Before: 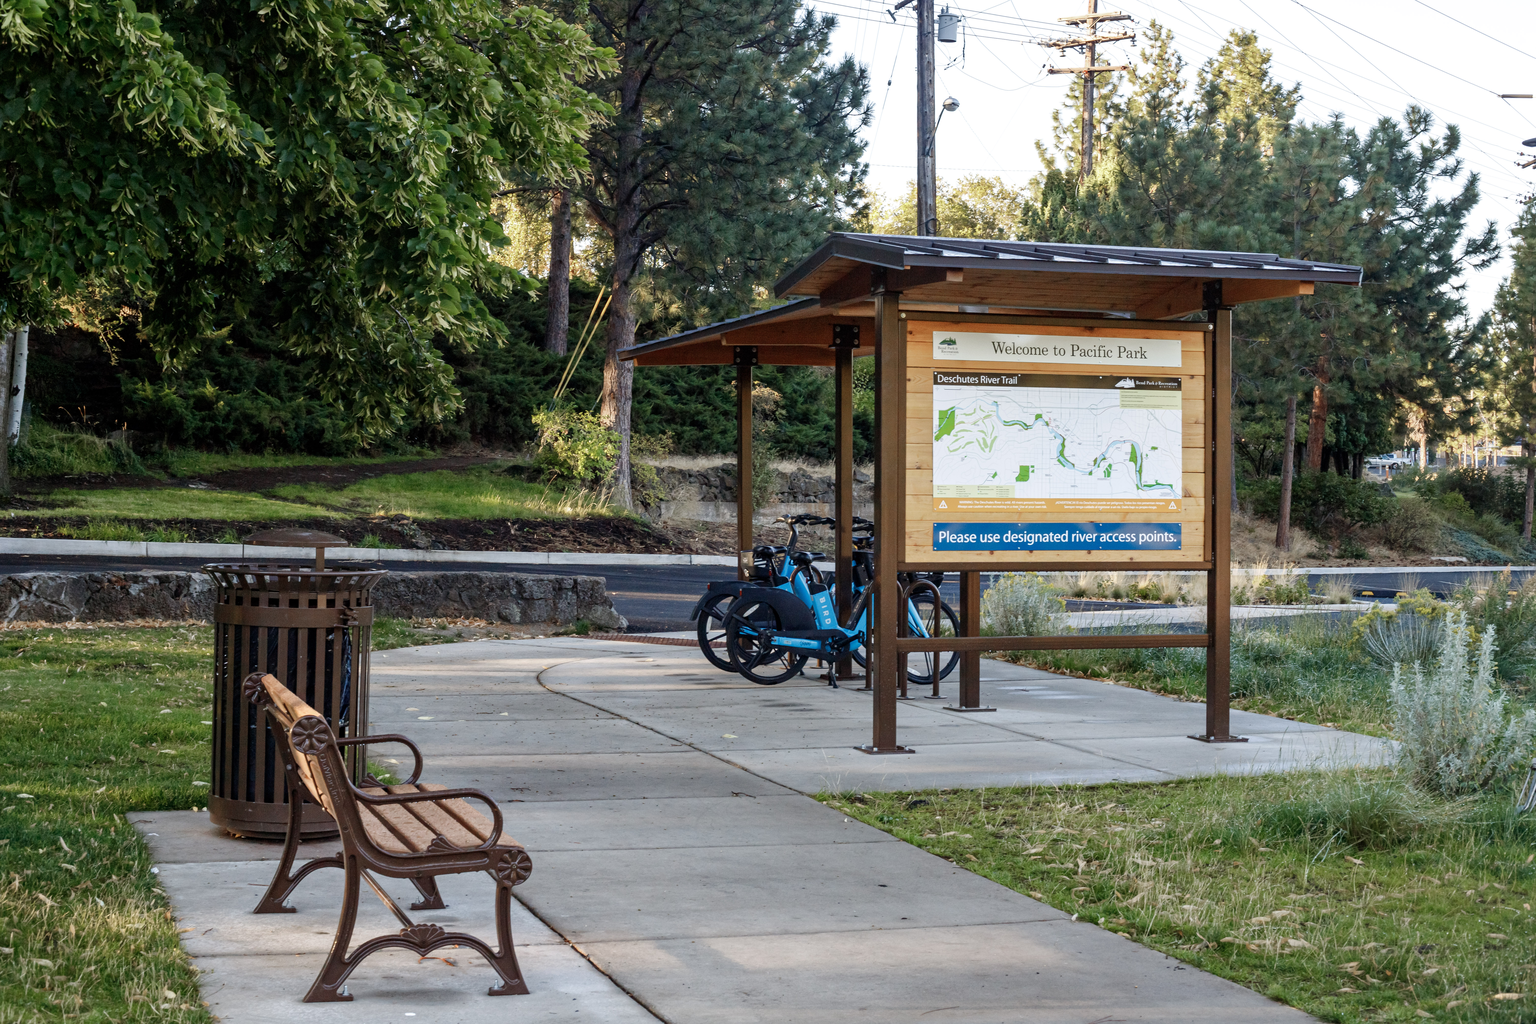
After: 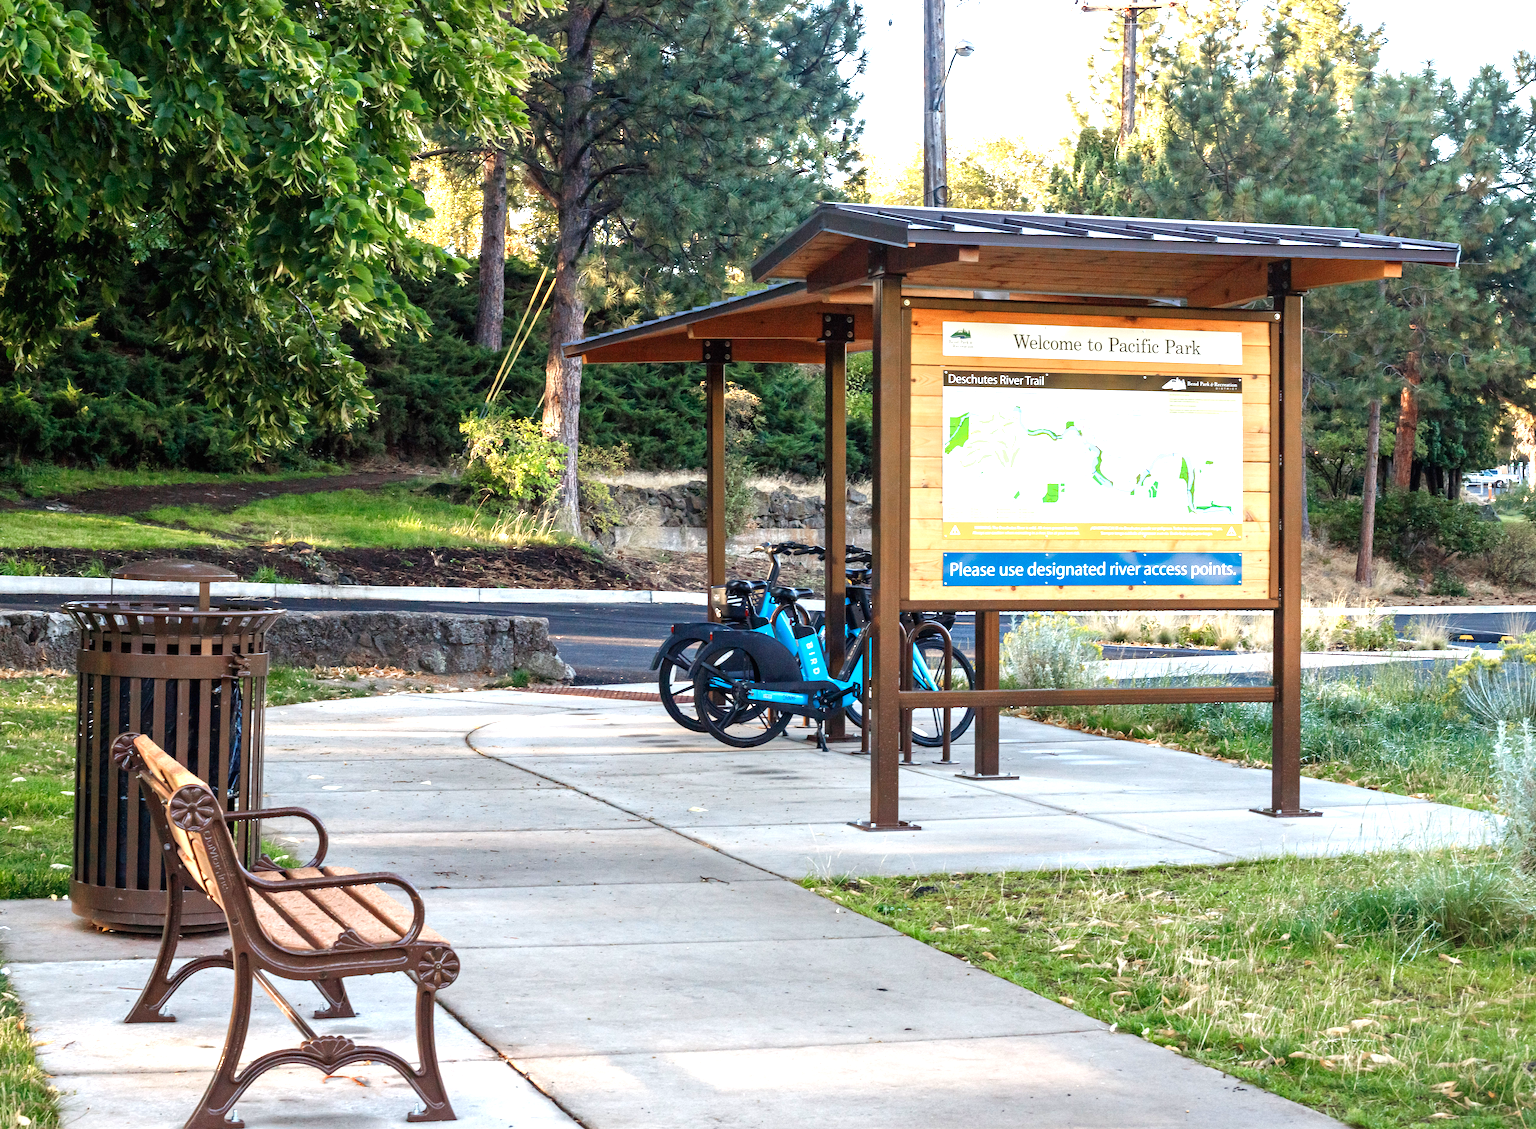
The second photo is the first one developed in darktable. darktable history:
crop: left 9.819%, top 6.3%, right 7.157%, bottom 2.098%
exposure: black level correction 0, exposure 1.103 EV, compensate highlight preservation false
